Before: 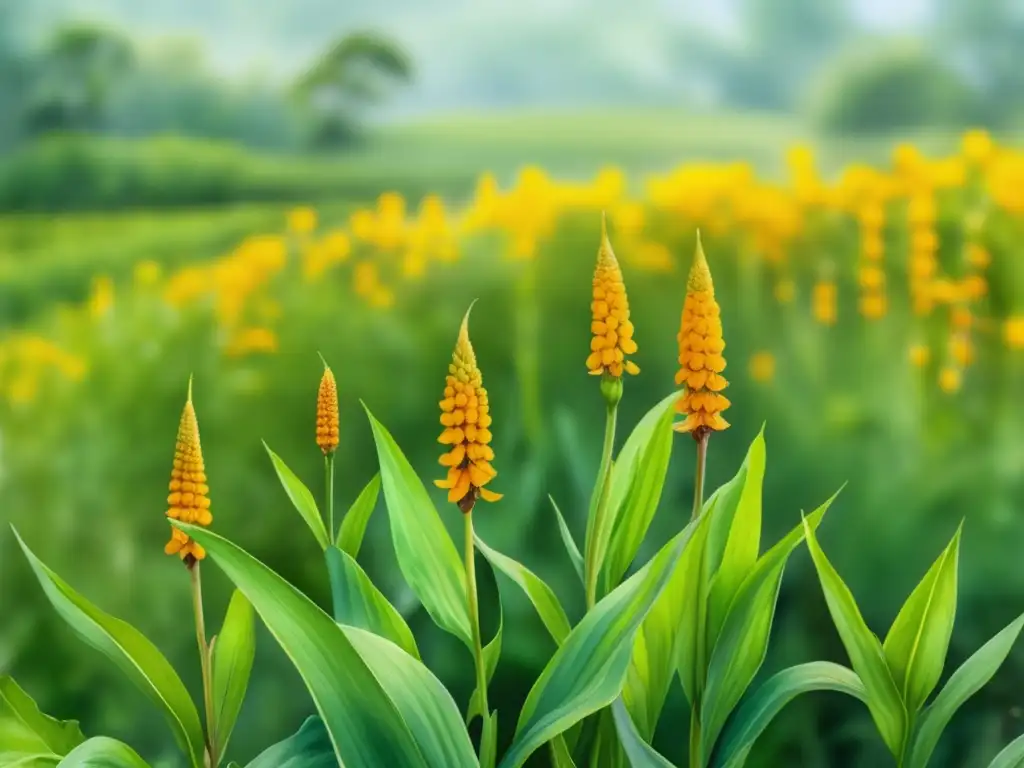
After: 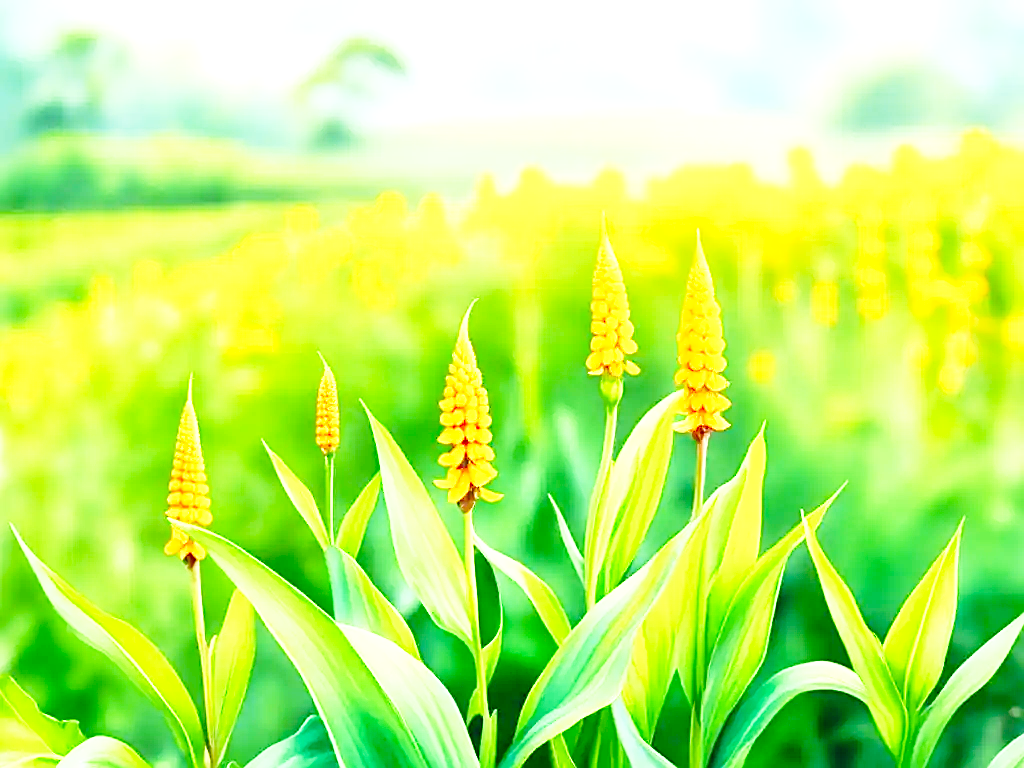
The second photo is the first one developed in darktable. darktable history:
sharpen: on, module defaults
color correction: highlights b* -0.051, saturation 1.33
exposure: black level correction 0, exposure 1.447 EV, compensate highlight preservation false
base curve: curves: ch0 [(0, 0) (0.028, 0.03) (0.121, 0.232) (0.46, 0.748) (0.859, 0.968) (1, 1)], preserve colors none
tone equalizer: on, module defaults
